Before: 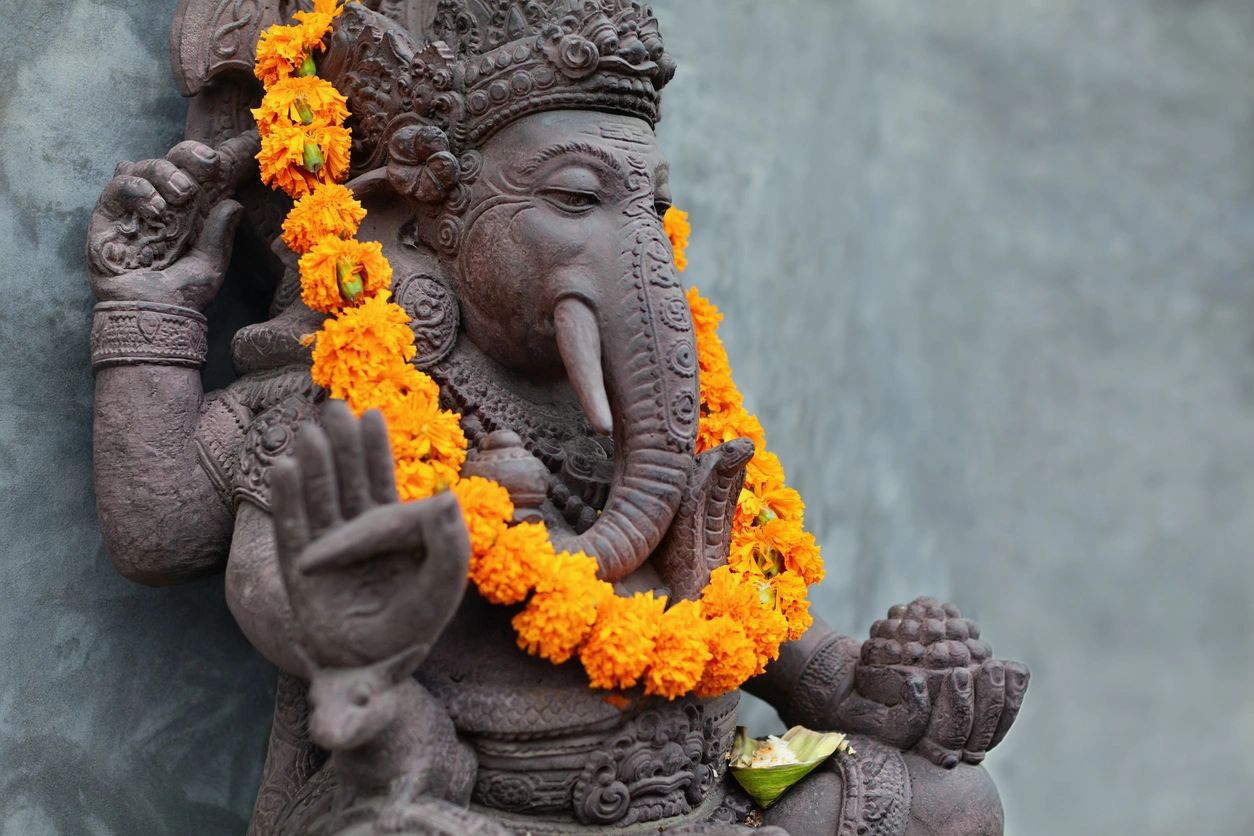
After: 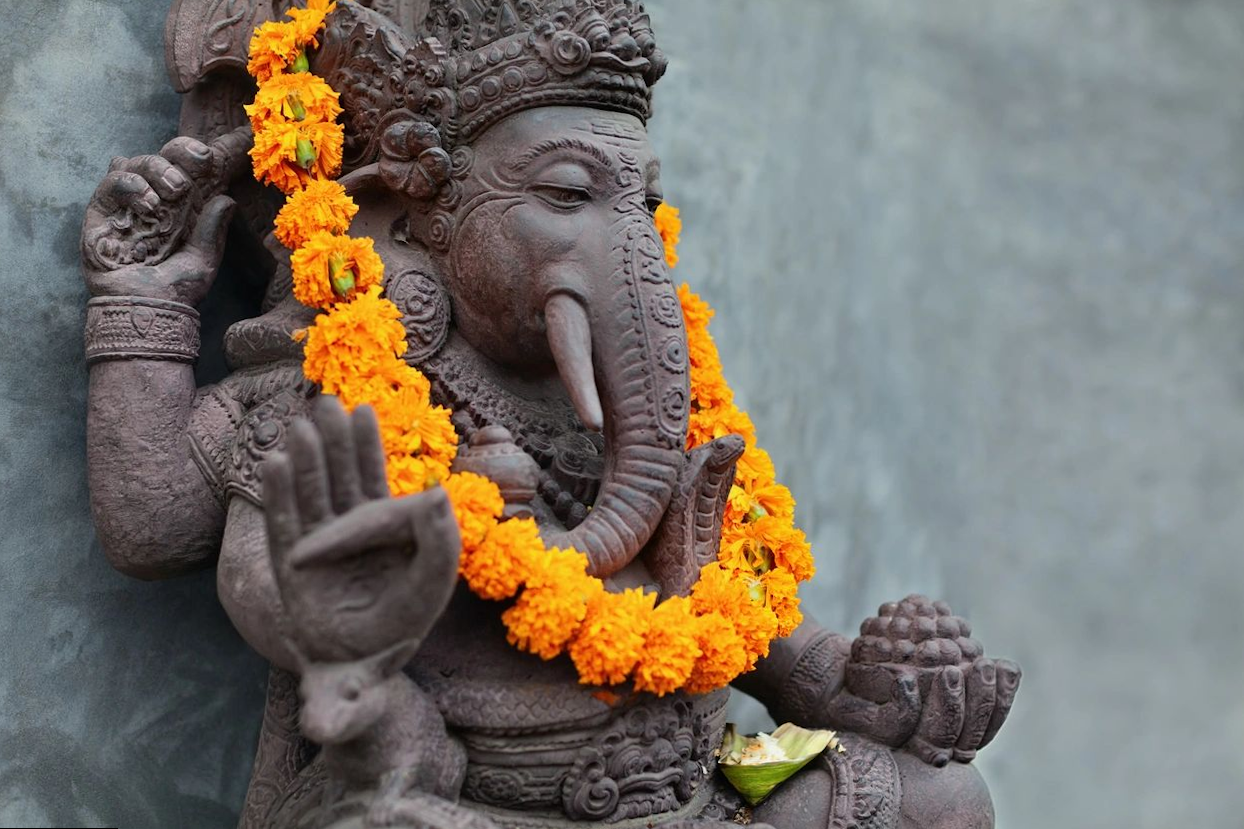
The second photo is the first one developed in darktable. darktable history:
rotate and perspective: rotation 0.192°, lens shift (horizontal) -0.015, crop left 0.005, crop right 0.996, crop top 0.006, crop bottom 0.99
exposure: compensate highlight preservation false
